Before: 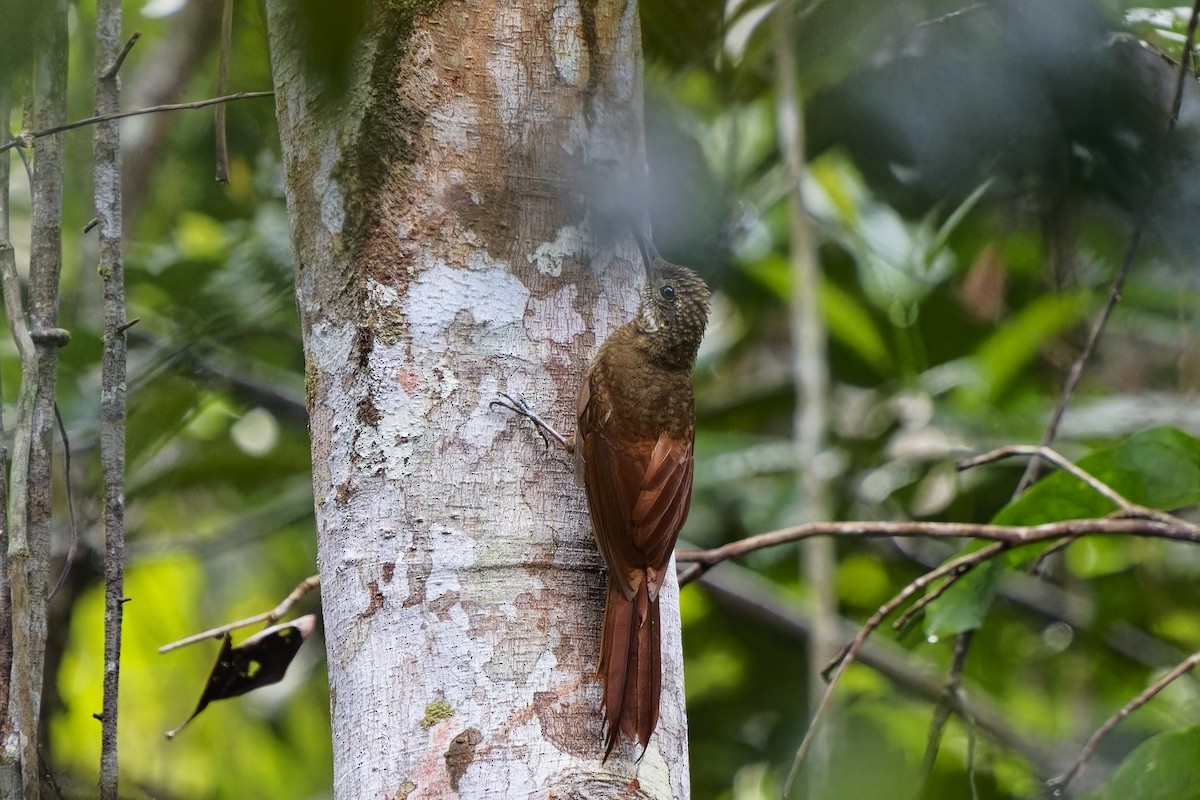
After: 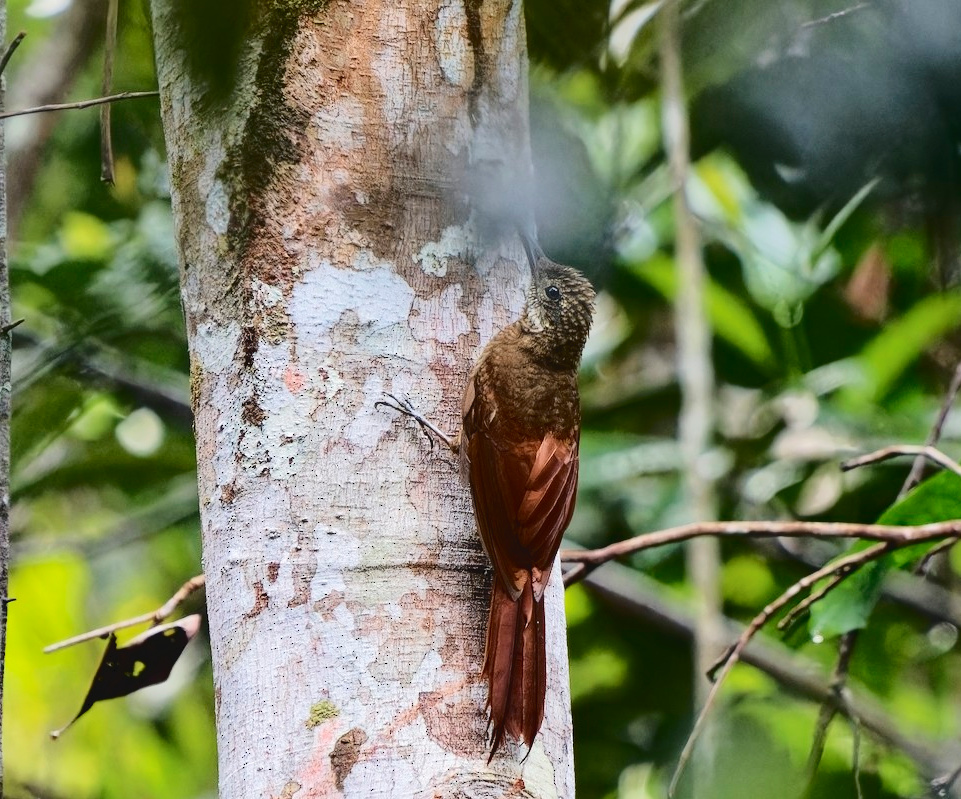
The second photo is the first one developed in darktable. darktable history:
crop and rotate: left 9.59%, right 10.296%
tone curve: curves: ch0 [(0, 0) (0.003, 0.054) (0.011, 0.057) (0.025, 0.056) (0.044, 0.062) (0.069, 0.071) (0.1, 0.088) (0.136, 0.111) (0.177, 0.146) (0.224, 0.19) (0.277, 0.261) (0.335, 0.363) (0.399, 0.458) (0.468, 0.562) (0.543, 0.653) (0.623, 0.725) (0.709, 0.801) (0.801, 0.853) (0.898, 0.915) (1, 1)], color space Lab, independent channels, preserve colors none
